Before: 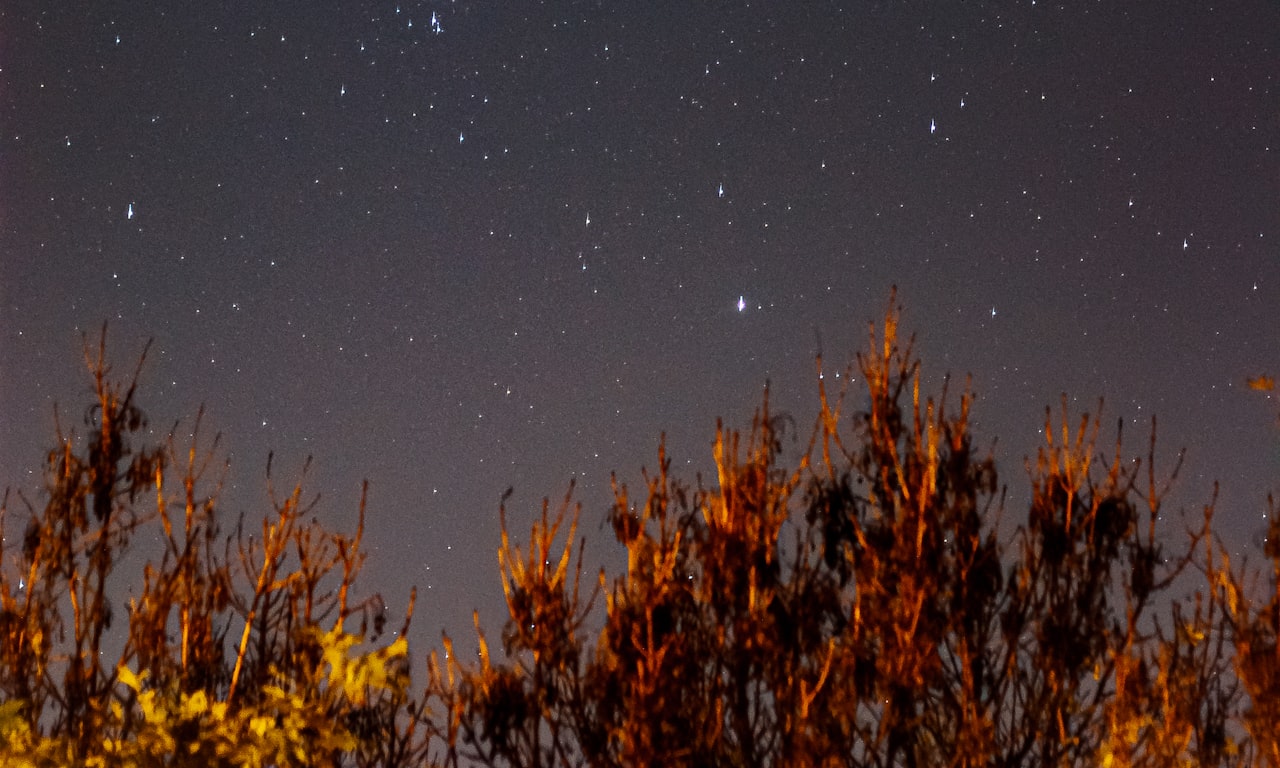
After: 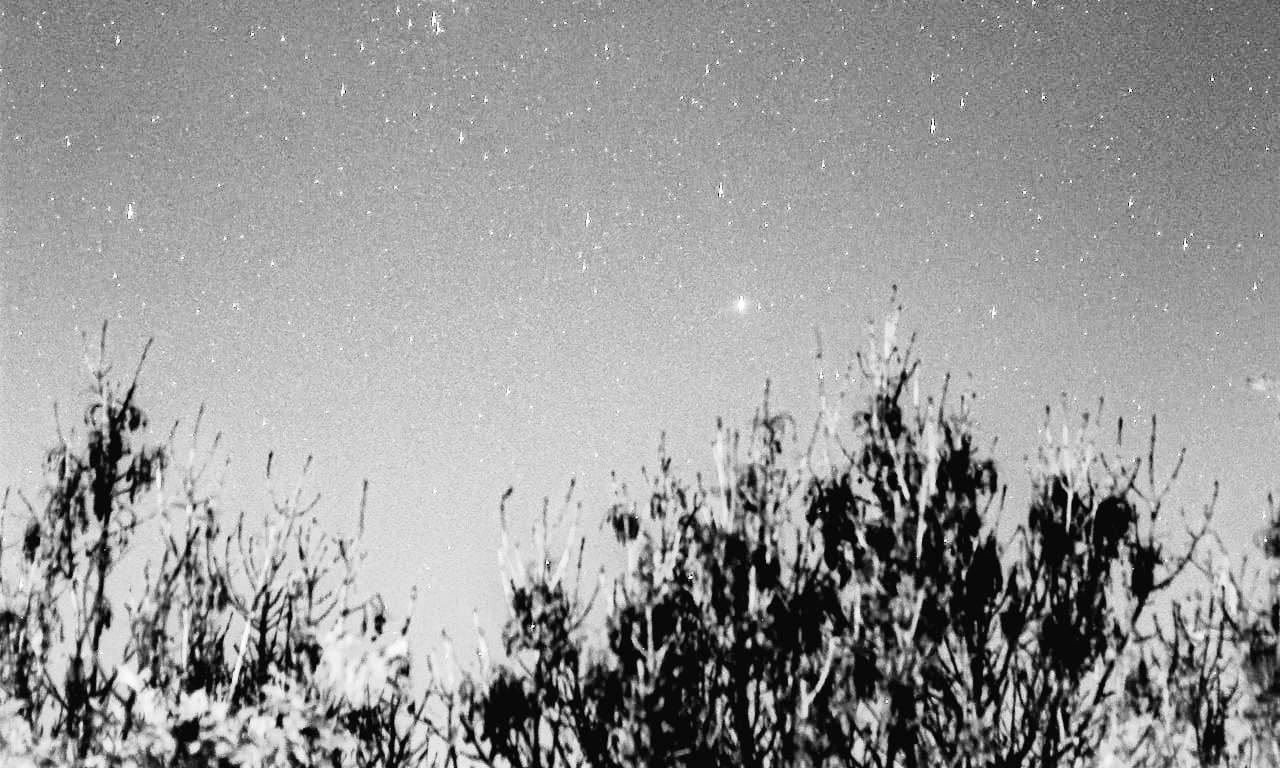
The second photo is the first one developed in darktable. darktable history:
monochrome: on, module defaults
tone curve: curves: ch0 [(0, 0.026) (0.155, 0.133) (0.272, 0.34) (0.434, 0.625) (0.676, 0.871) (0.994, 0.955)], color space Lab, linked channels, preserve colors none
exposure: black level correction 0.005, exposure 2.084 EV, compensate highlight preservation false
